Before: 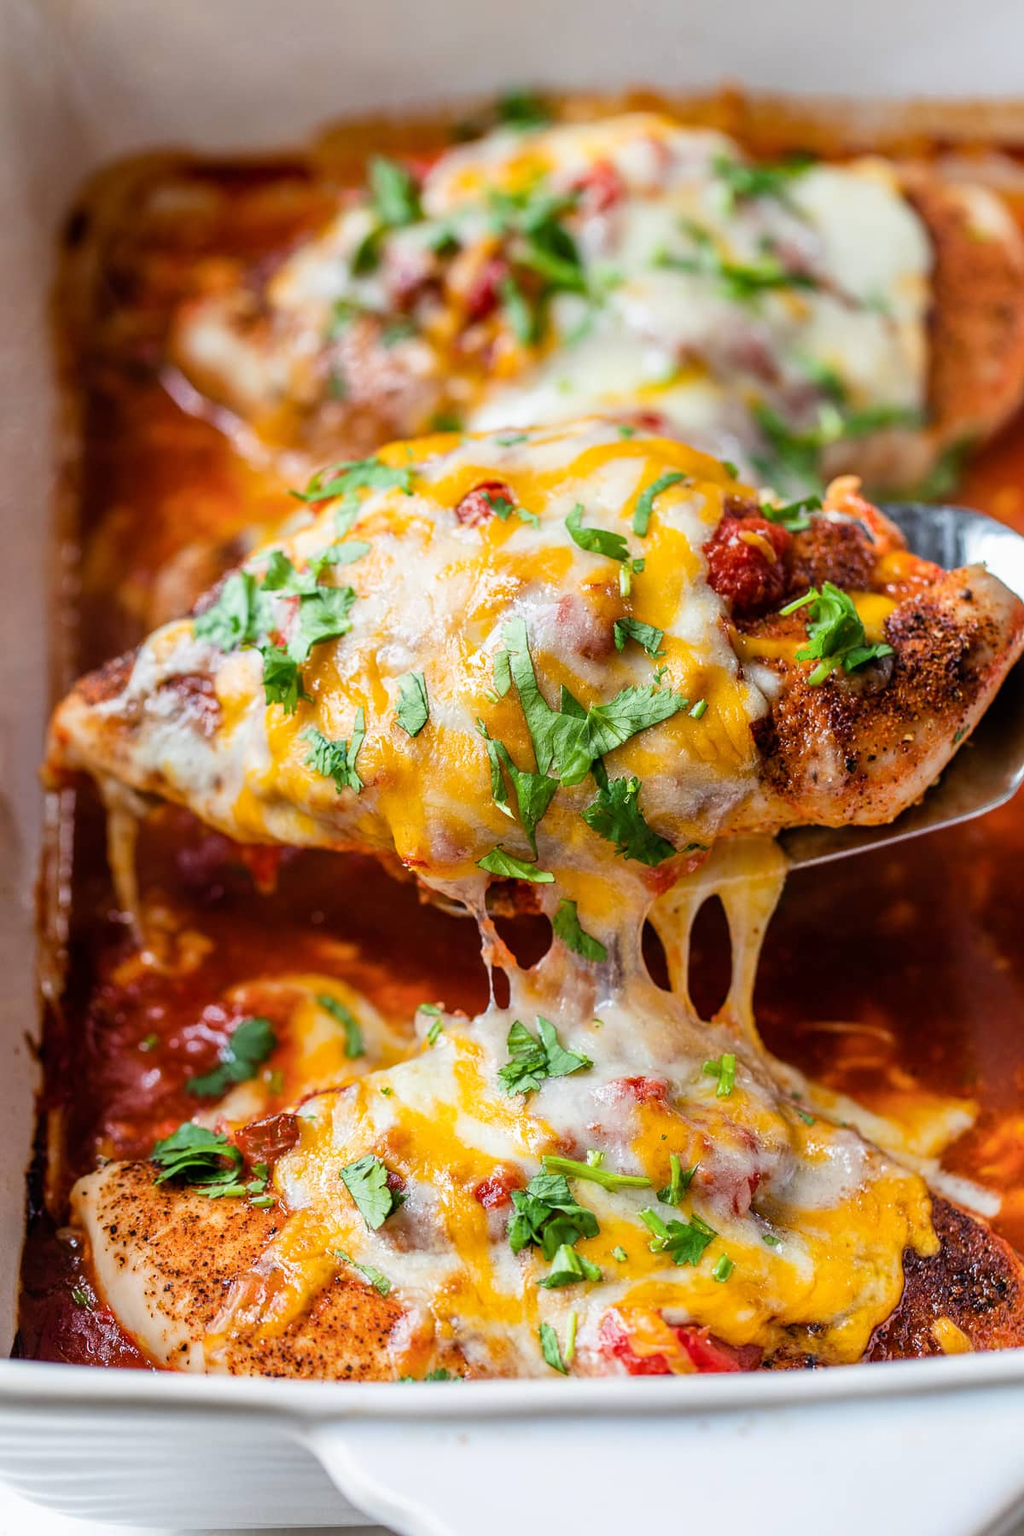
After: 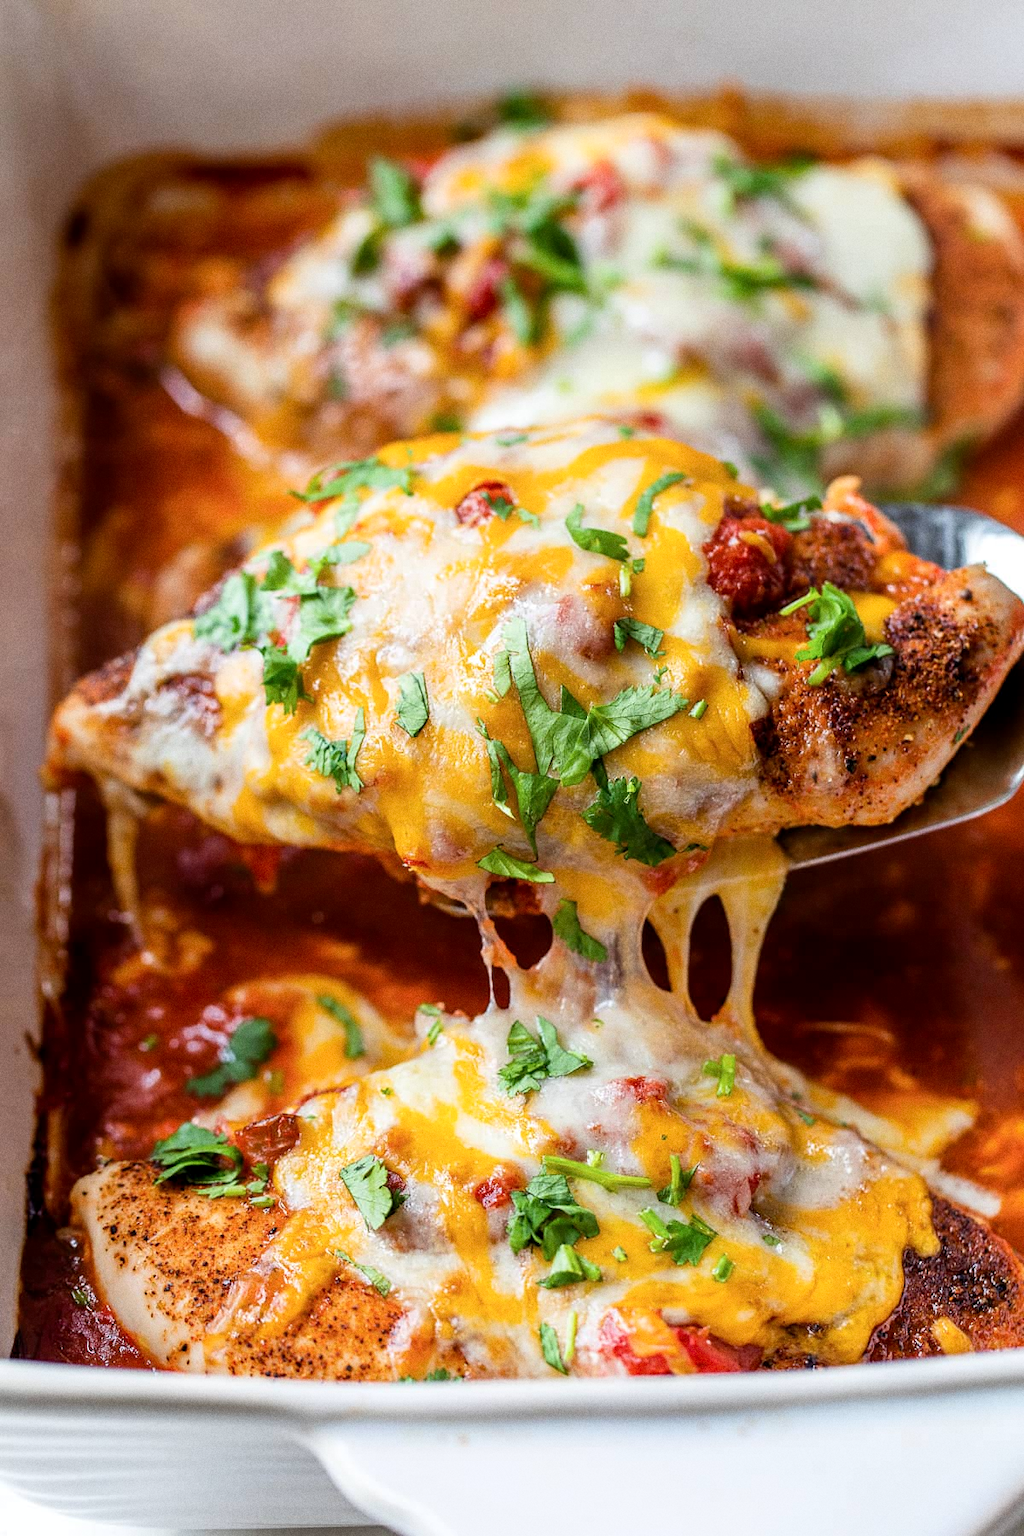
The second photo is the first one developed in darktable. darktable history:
grain: on, module defaults
shadows and highlights: shadows -12.5, white point adjustment 4, highlights 28.33
exposure: black level correction 0.002, exposure -0.1 EV, compensate highlight preservation false
